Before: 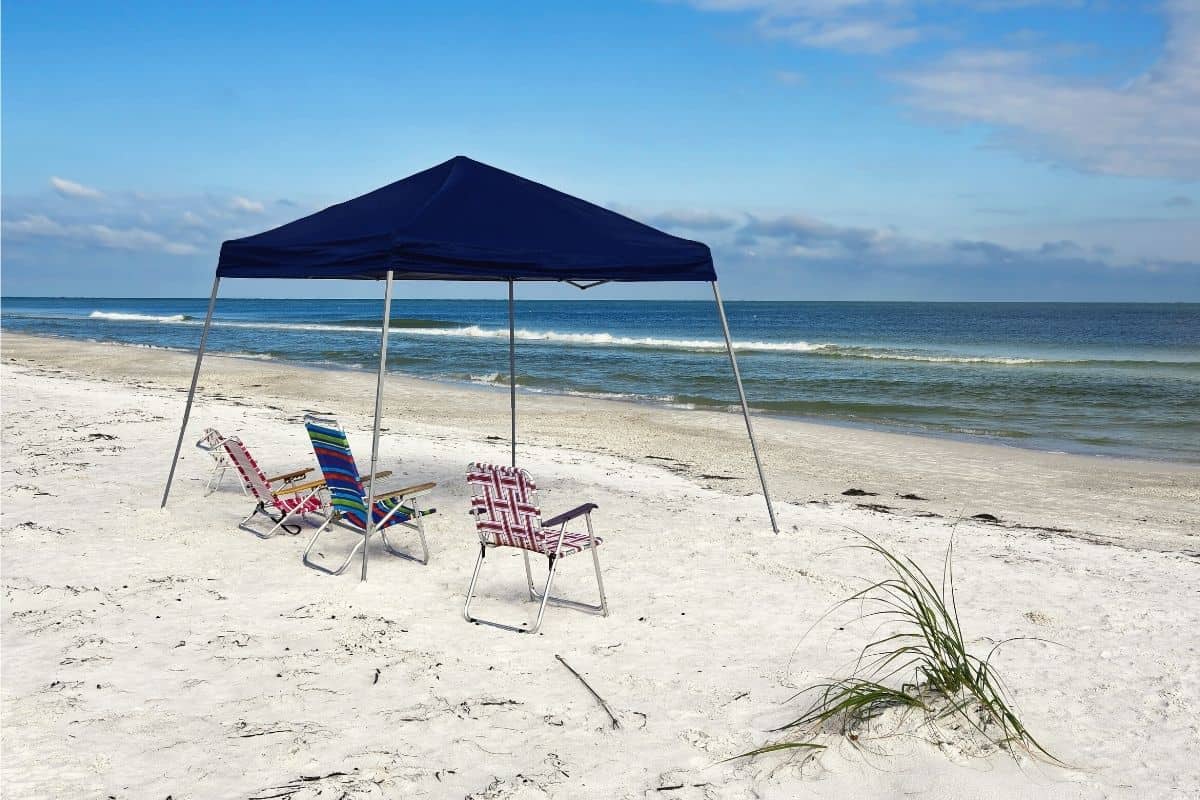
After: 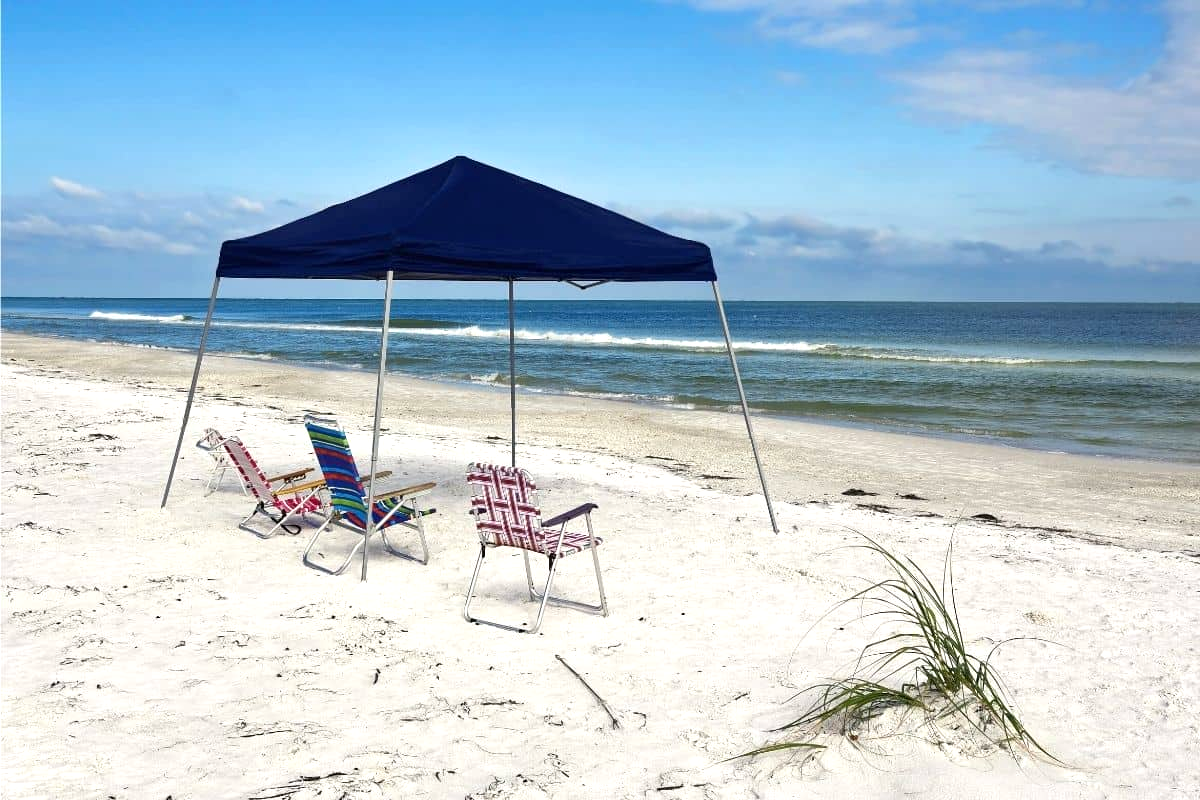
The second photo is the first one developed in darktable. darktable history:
exposure: black level correction 0.001, exposure 0.3 EV, compensate highlight preservation false
tone equalizer: -7 EV 0.13 EV, smoothing diameter 25%, edges refinement/feathering 10, preserve details guided filter
